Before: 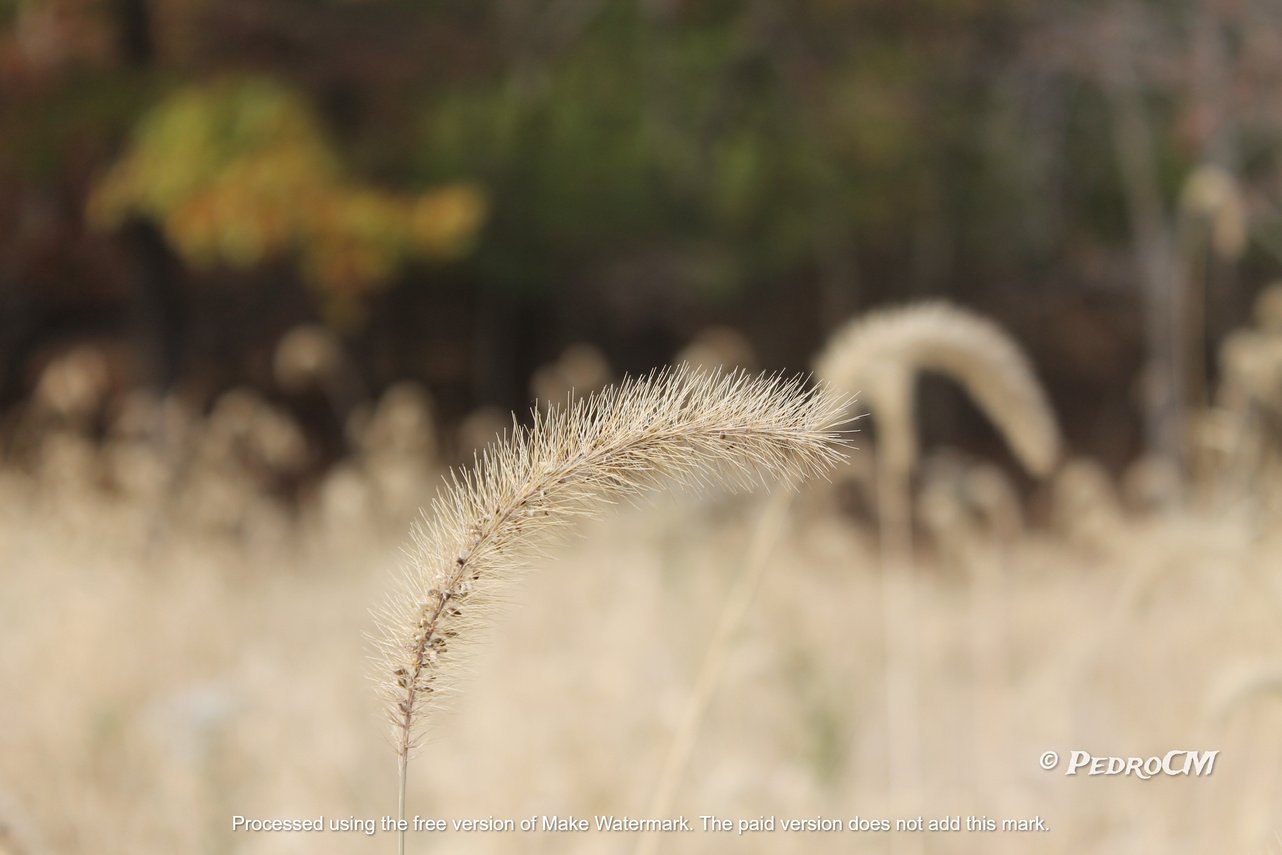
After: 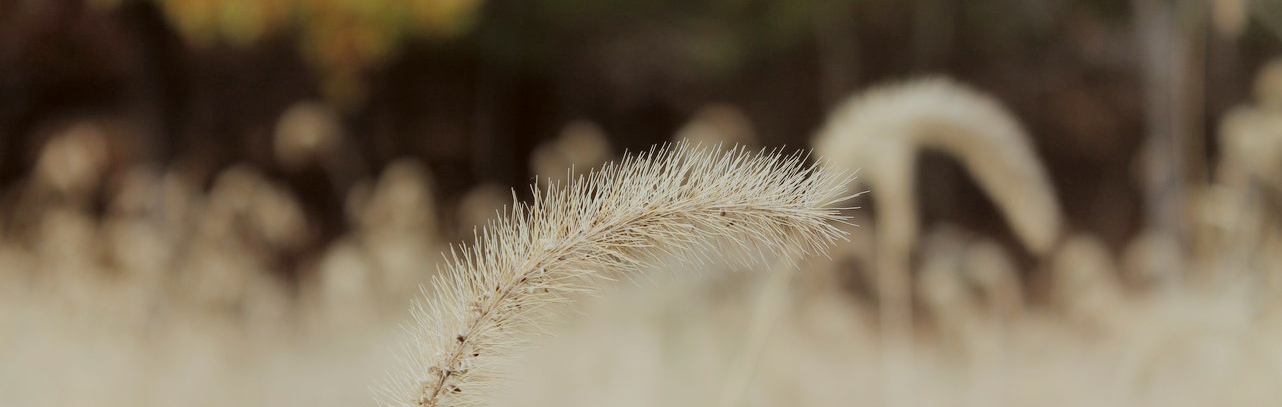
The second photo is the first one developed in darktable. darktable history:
color correction: highlights a* -4.96, highlights b* -3.23, shadows a* 4.07, shadows b* 4.27
crop and rotate: top 26.103%, bottom 26.275%
filmic rgb: black relative exposure -7.65 EV, white relative exposure 4.56 EV, hardness 3.61
